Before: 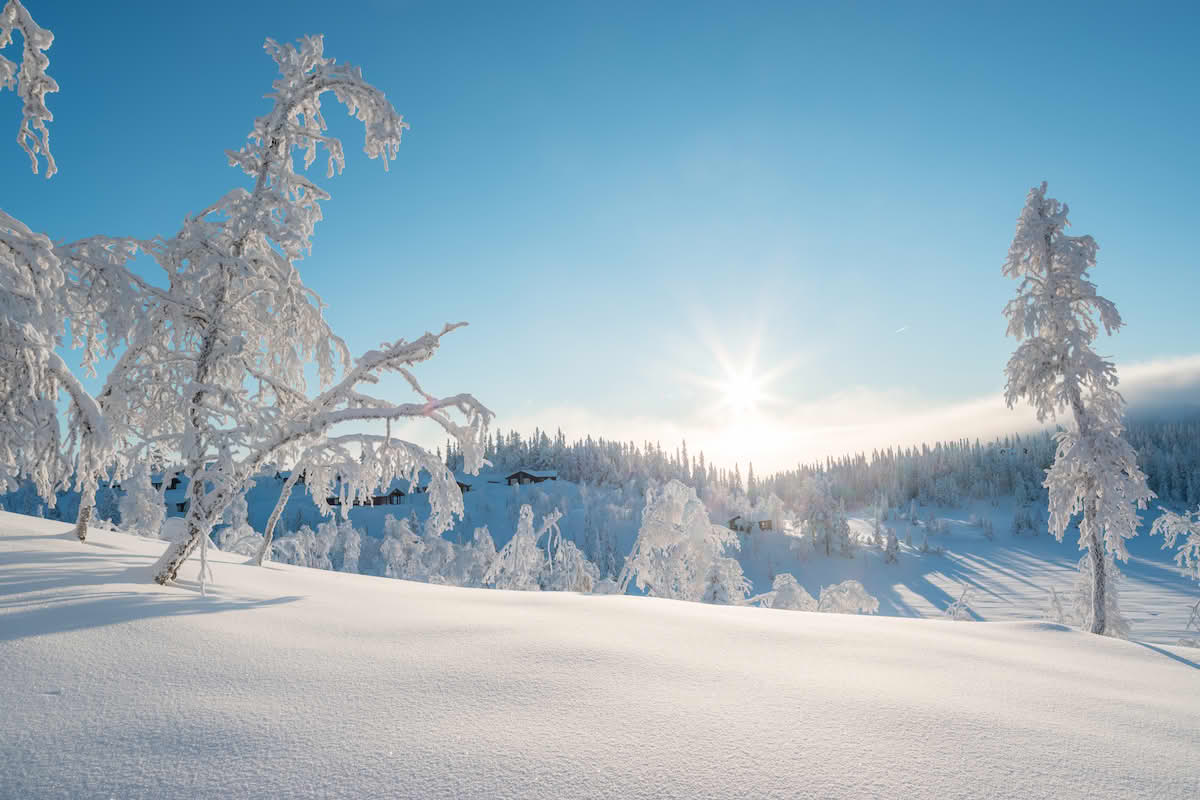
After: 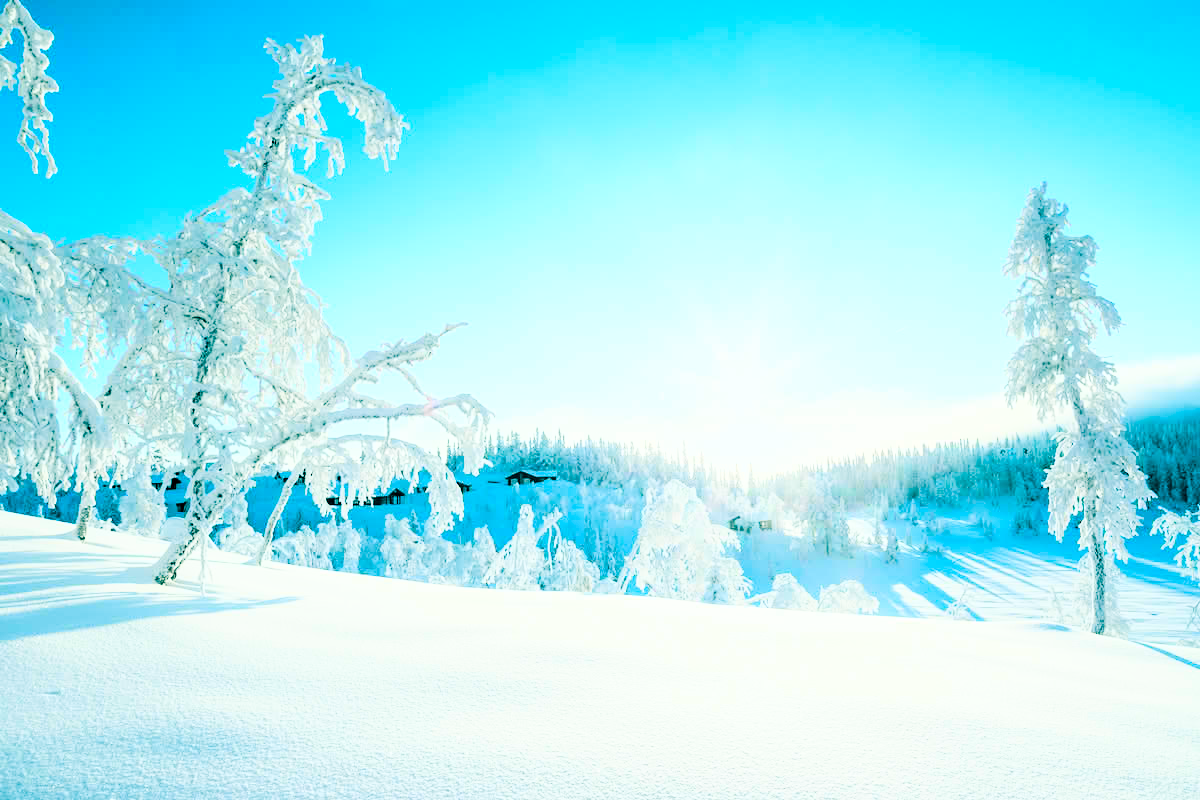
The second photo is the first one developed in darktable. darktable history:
base curve: curves: ch0 [(0, 0) (0.007, 0.004) (0.027, 0.03) (0.046, 0.07) (0.207, 0.54) (0.442, 0.872) (0.673, 0.972) (1, 1)]
color balance rgb: global offset › luminance -0.521%, global offset › chroma 0.902%, global offset › hue 174.28°, perceptual saturation grading › global saturation 20%, perceptual saturation grading › highlights -49.6%, perceptual saturation grading › shadows 25.517%
